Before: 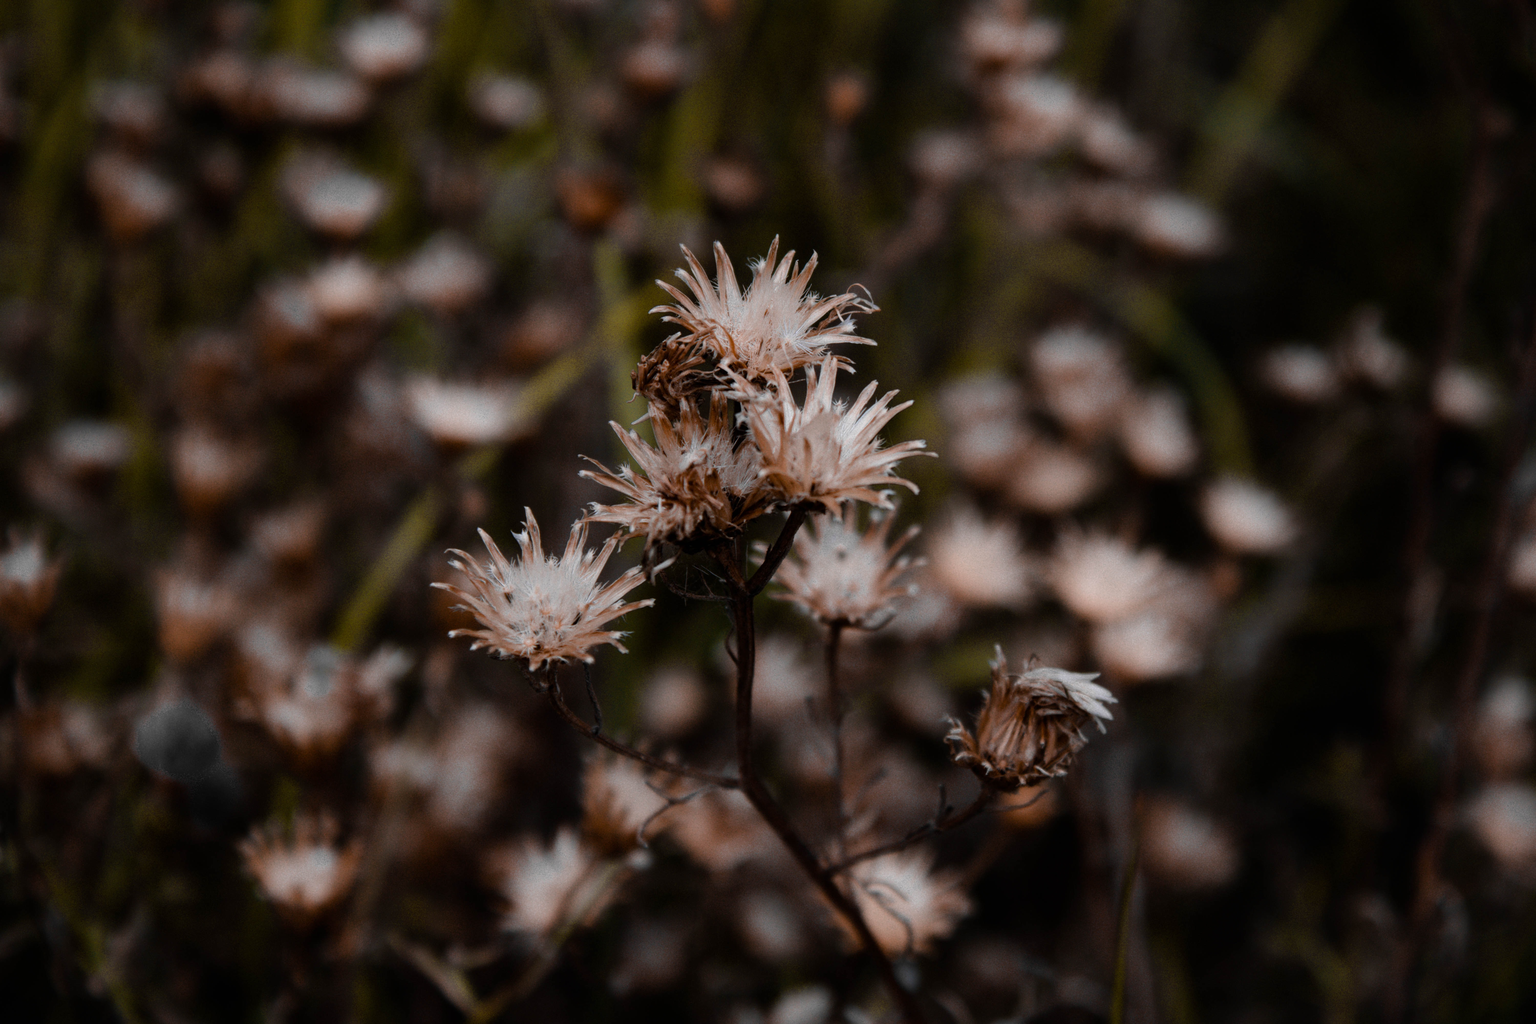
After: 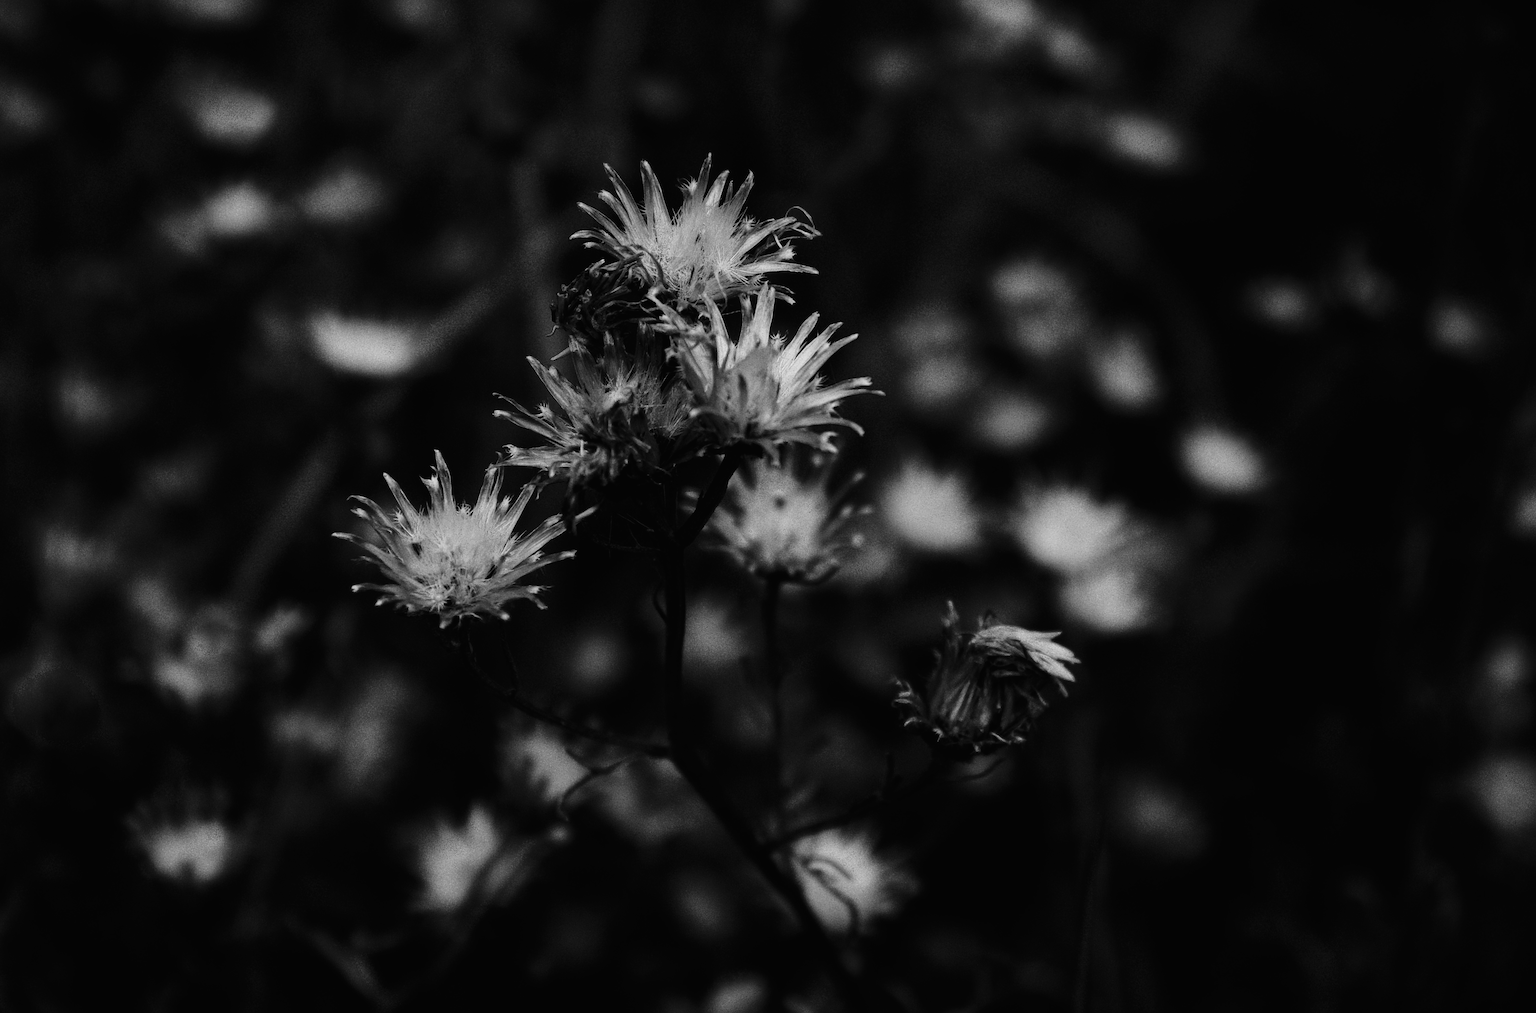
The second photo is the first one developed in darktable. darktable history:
color zones: curves: ch0 [(0, 0.485) (0.178, 0.476) (0.261, 0.623) (0.411, 0.403) (0.708, 0.603) (0.934, 0.412)]; ch1 [(0.003, 0.485) (0.149, 0.496) (0.229, 0.584) (0.326, 0.551) (0.484, 0.262) (0.757, 0.643)]
crop and rotate: left 8.262%, top 9.226%
contrast brightness saturation: contrast 0.19, brightness -0.24, saturation 0.11
tone curve: curves: ch0 [(0, 0.011) (0.139, 0.106) (0.295, 0.271) (0.499, 0.523) (0.739, 0.782) (0.857, 0.879) (1, 0.967)]; ch1 [(0, 0) (0.291, 0.229) (0.394, 0.365) (0.469, 0.456) (0.495, 0.497) (0.524, 0.53) (0.588, 0.62) (0.725, 0.779) (1, 1)]; ch2 [(0, 0) (0.125, 0.089) (0.35, 0.317) (0.437, 0.42) (0.502, 0.499) (0.537, 0.551) (0.613, 0.636) (1, 1)], color space Lab, independent channels, preserve colors none
tone equalizer: -8 EV -0.55 EV
sharpen: on, module defaults
monochrome: size 1
